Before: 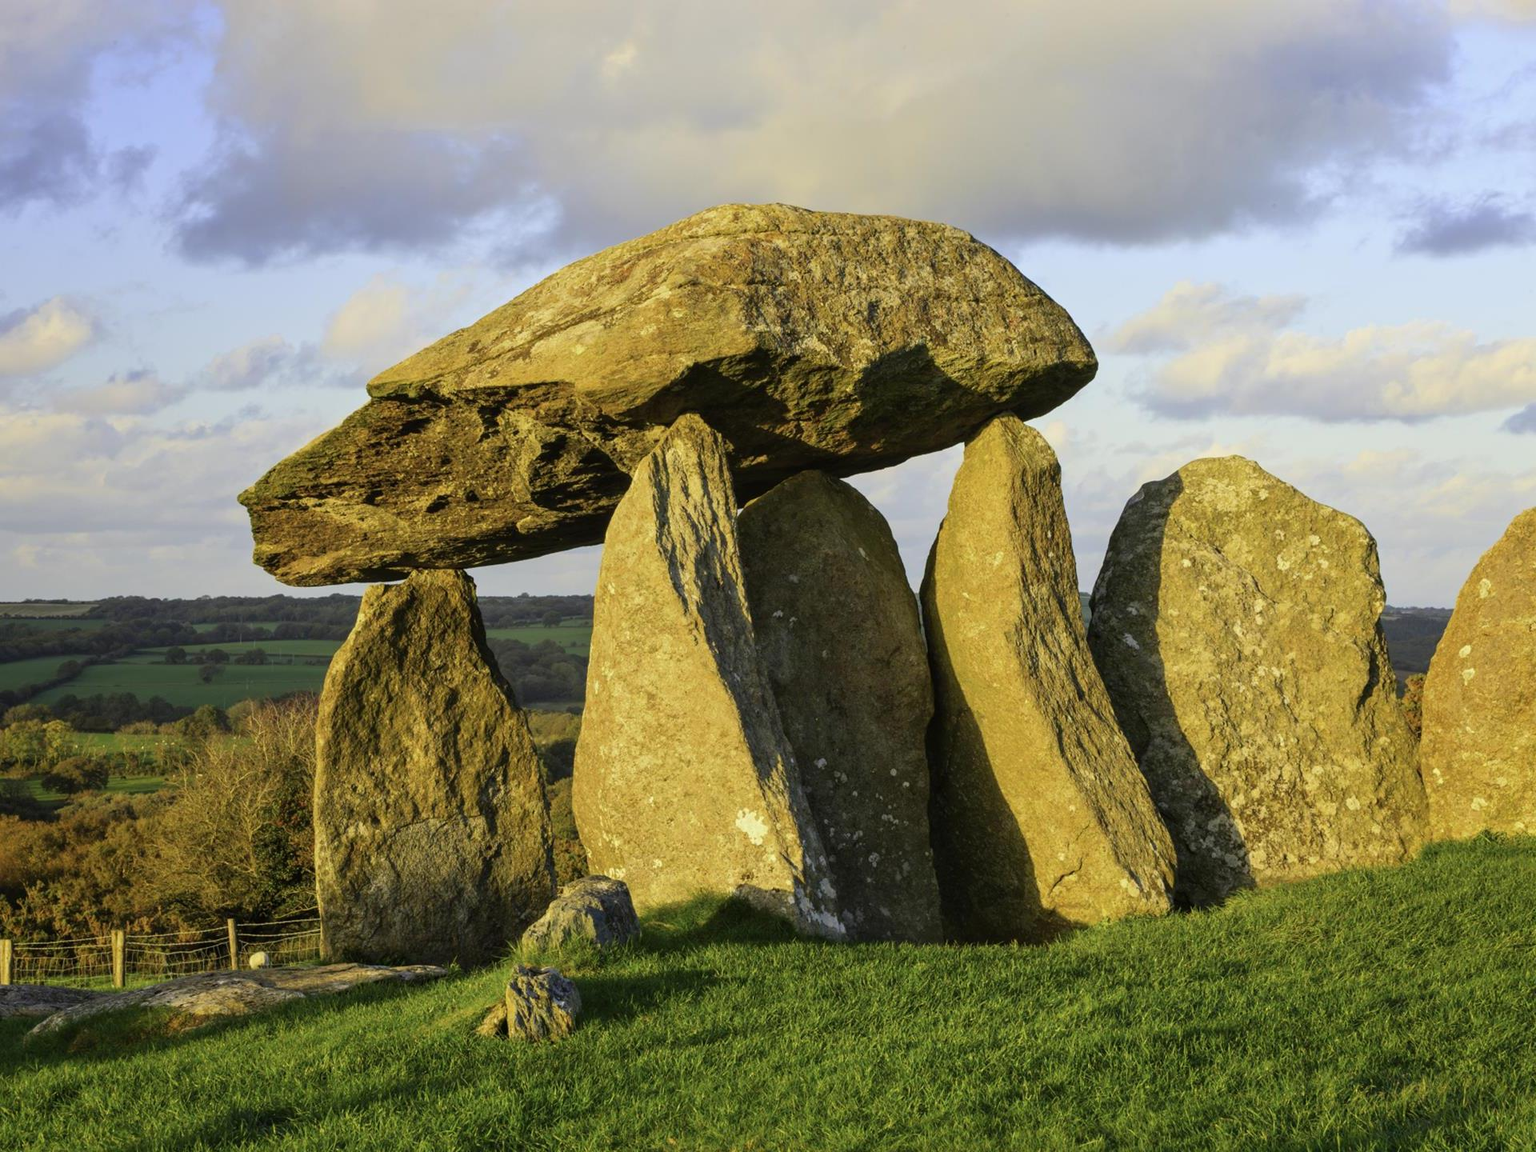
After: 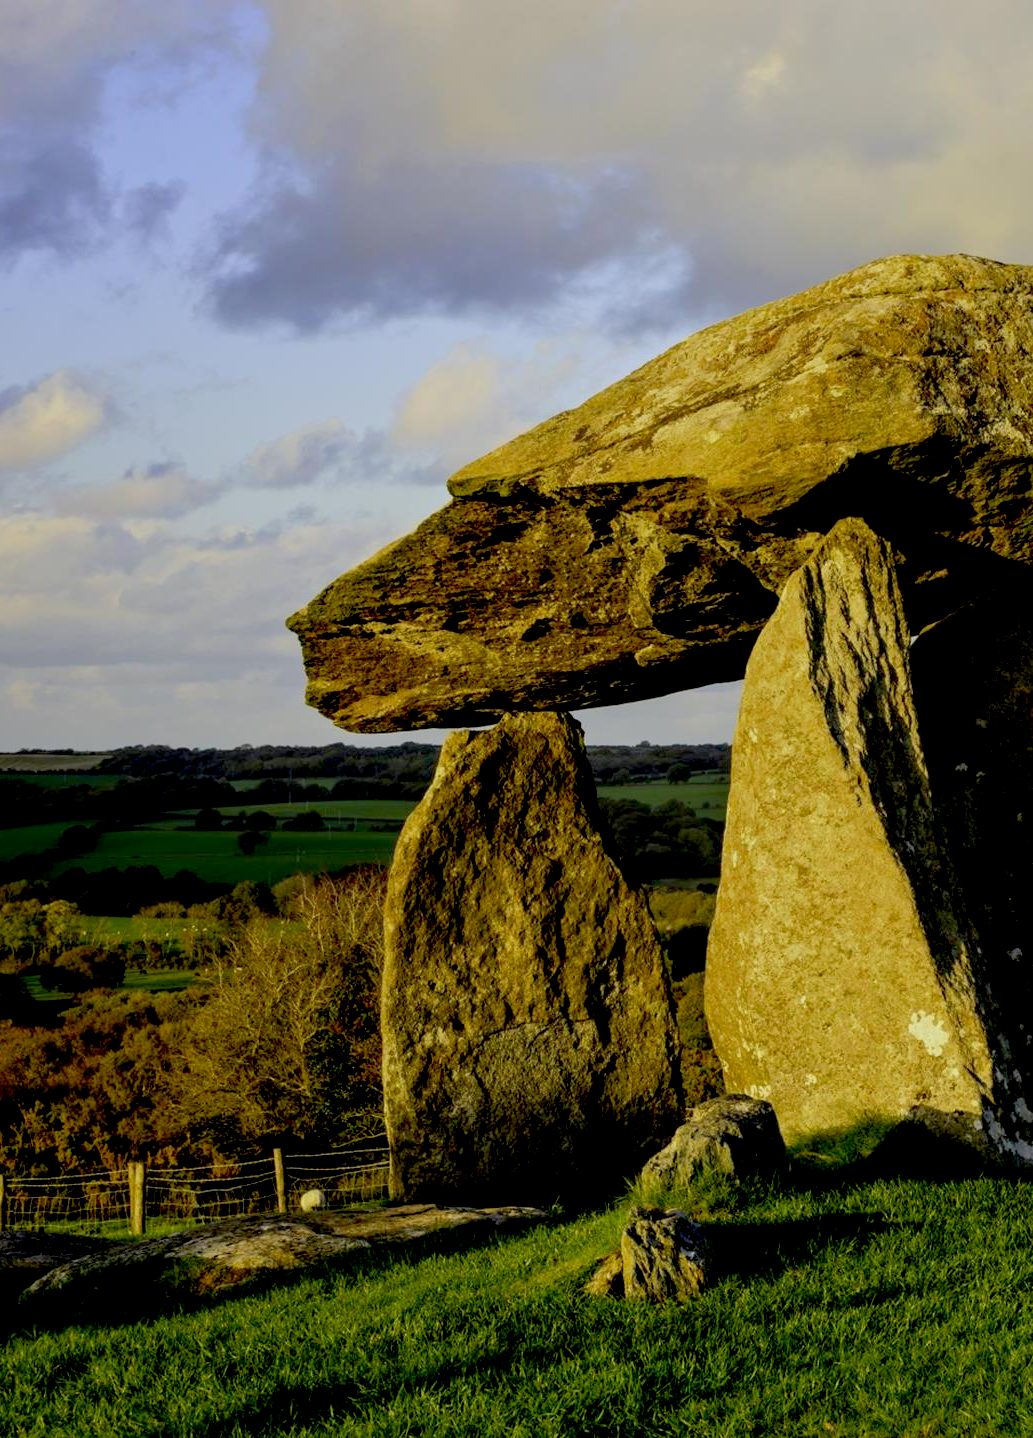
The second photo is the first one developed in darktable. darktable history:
exposure: black level correction 0.046, exposure -0.228 EV, compensate highlight preservation false
crop: left 0.587%, right 45.588%, bottom 0.086%
